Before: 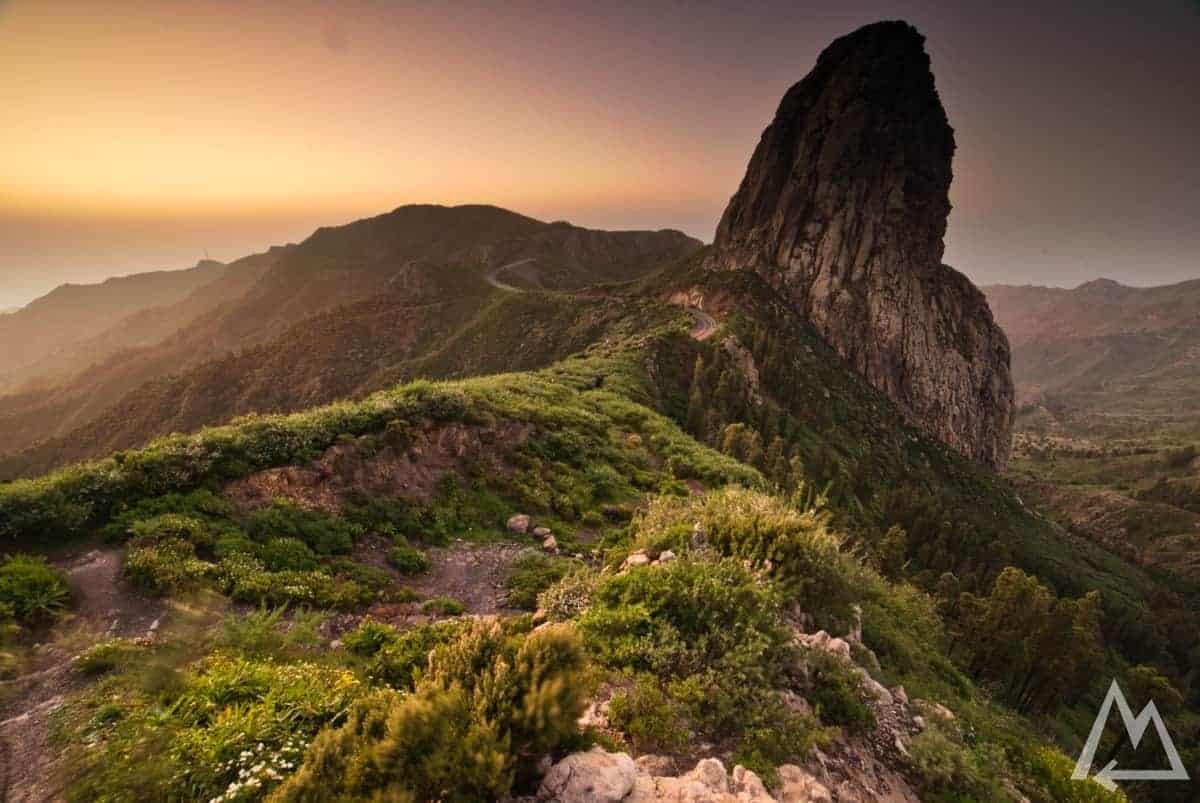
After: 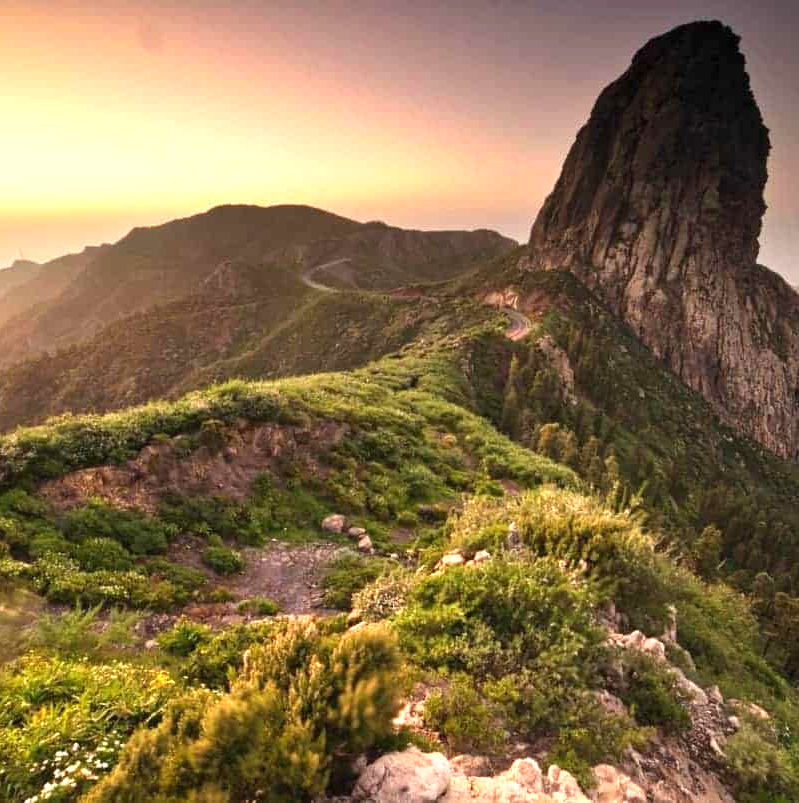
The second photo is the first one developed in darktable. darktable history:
exposure: black level correction 0, exposure 0.877 EV, compensate exposure bias true, compensate highlight preservation false
crop: left 15.419%, right 17.914%
